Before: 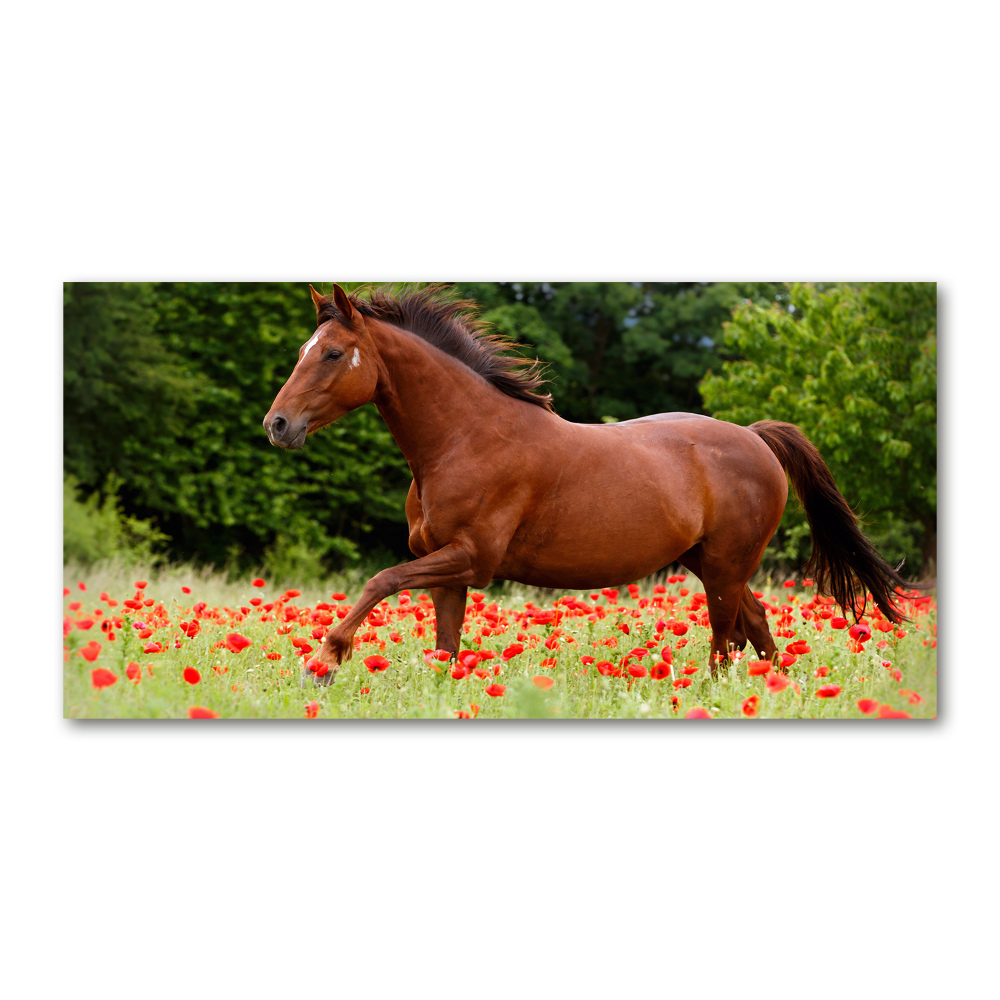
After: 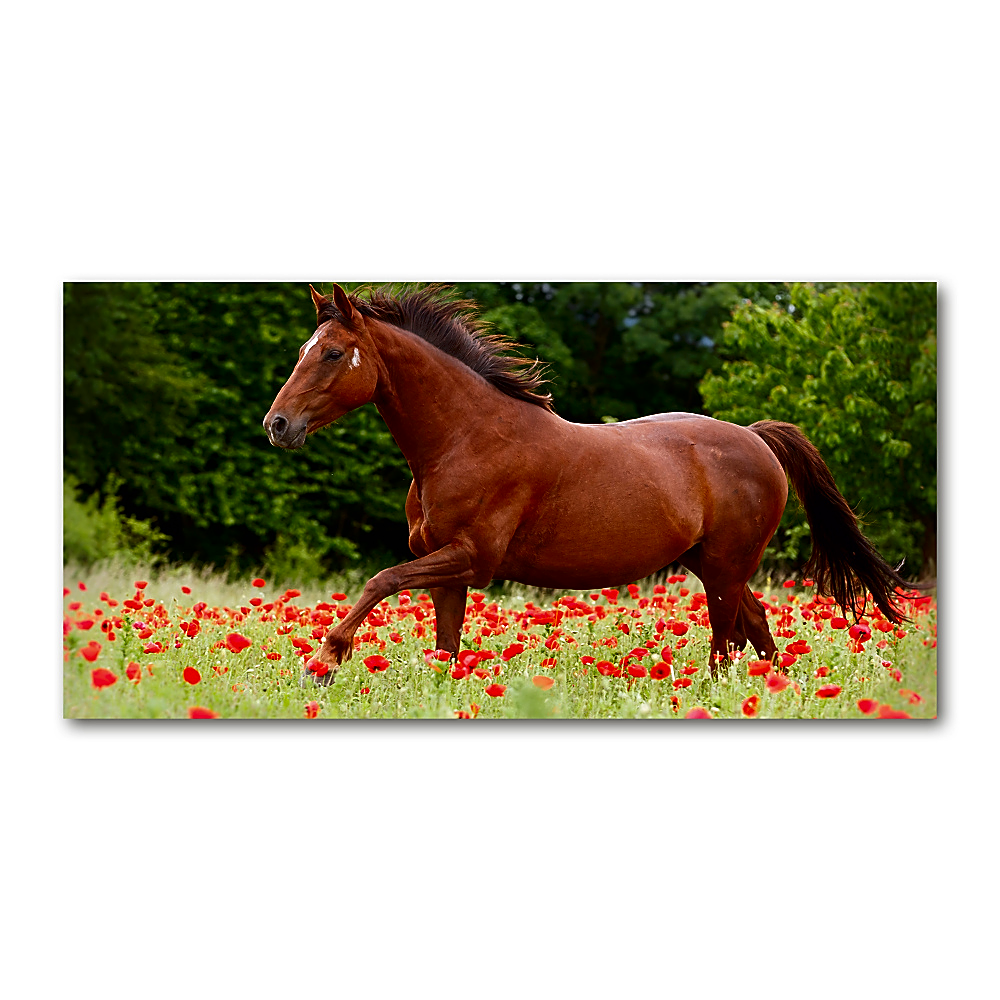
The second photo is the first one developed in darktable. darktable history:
sharpen: radius 1.4, amount 1.25, threshold 0.7
contrast brightness saturation: contrast 0.07, brightness -0.13, saturation 0.06
